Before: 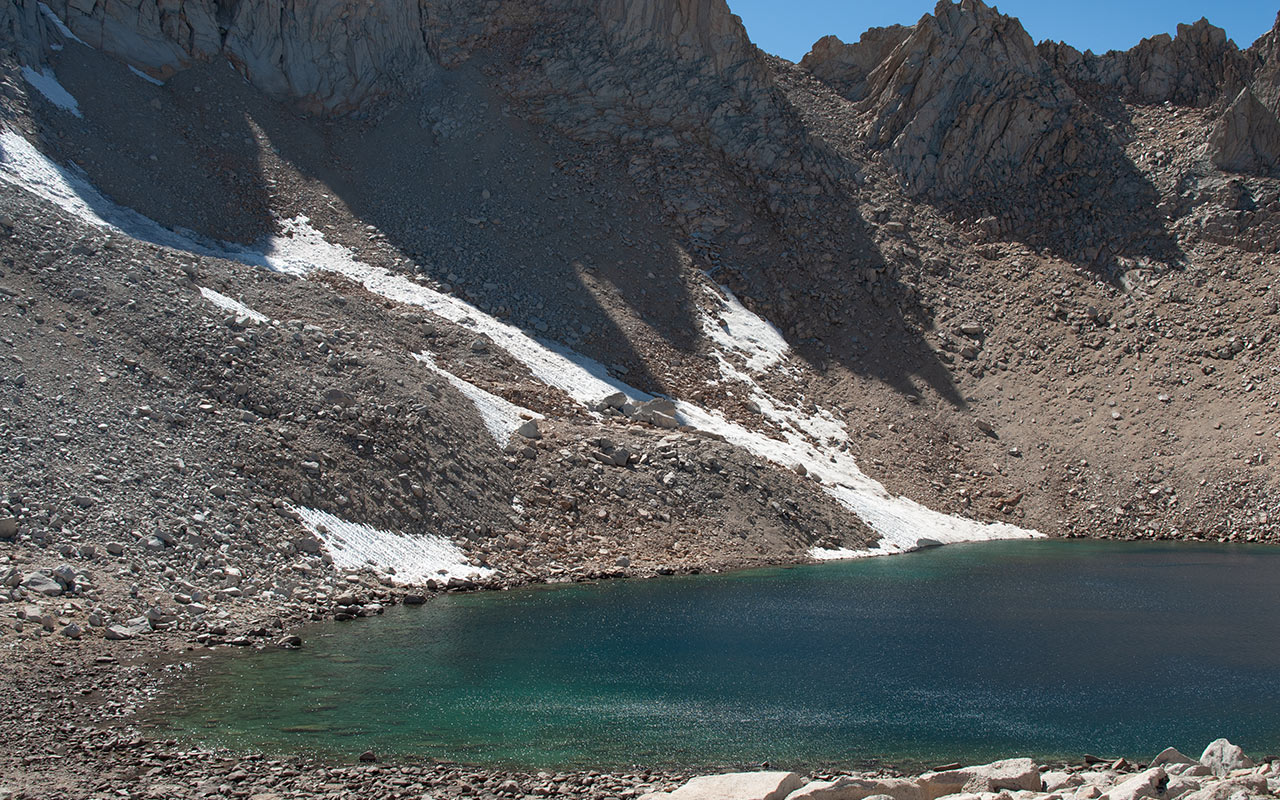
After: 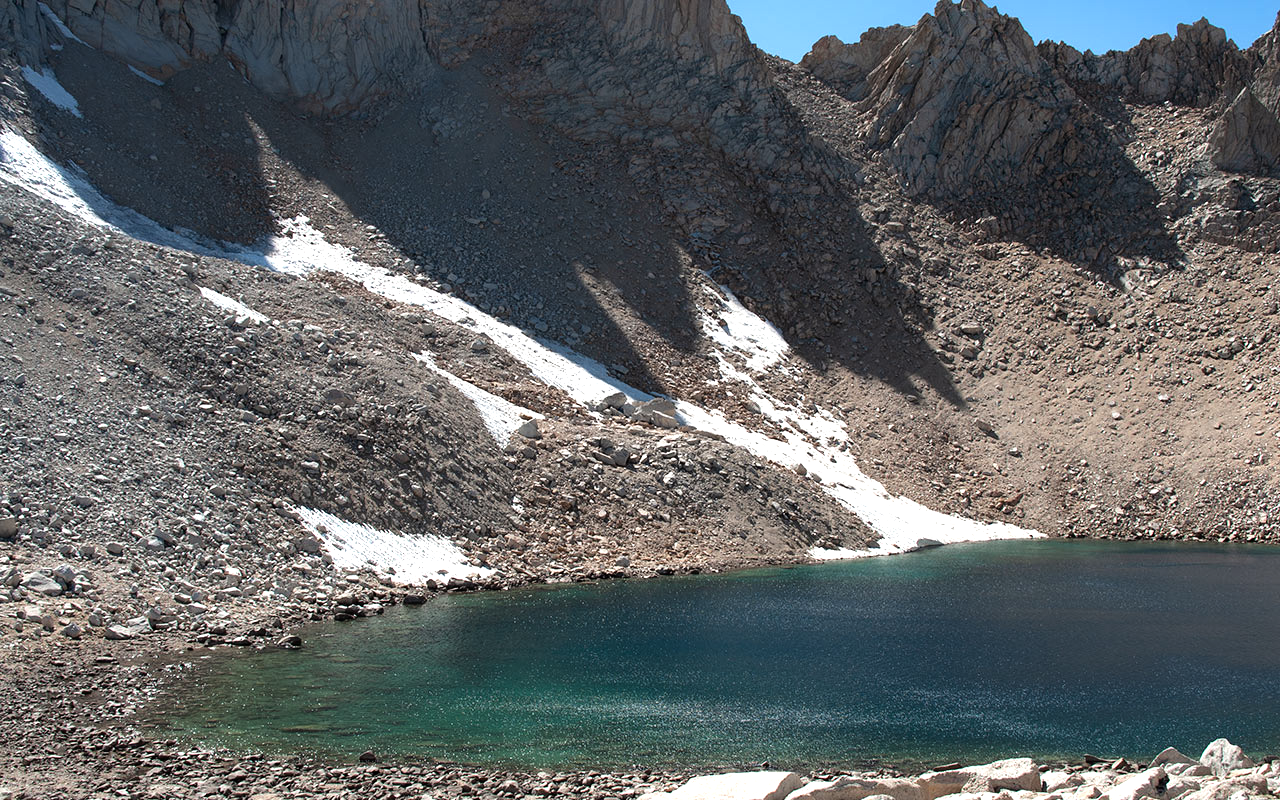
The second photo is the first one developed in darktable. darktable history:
tone equalizer: -8 EV -0.728 EV, -7 EV -0.713 EV, -6 EV -0.579 EV, -5 EV -0.383 EV, -3 EV 0.393 EV, -2 EV 0.6 EV, -1 EV 0.683 EV, +0 EV 0.771 EV, mask exposure compensation -0.499 EV
